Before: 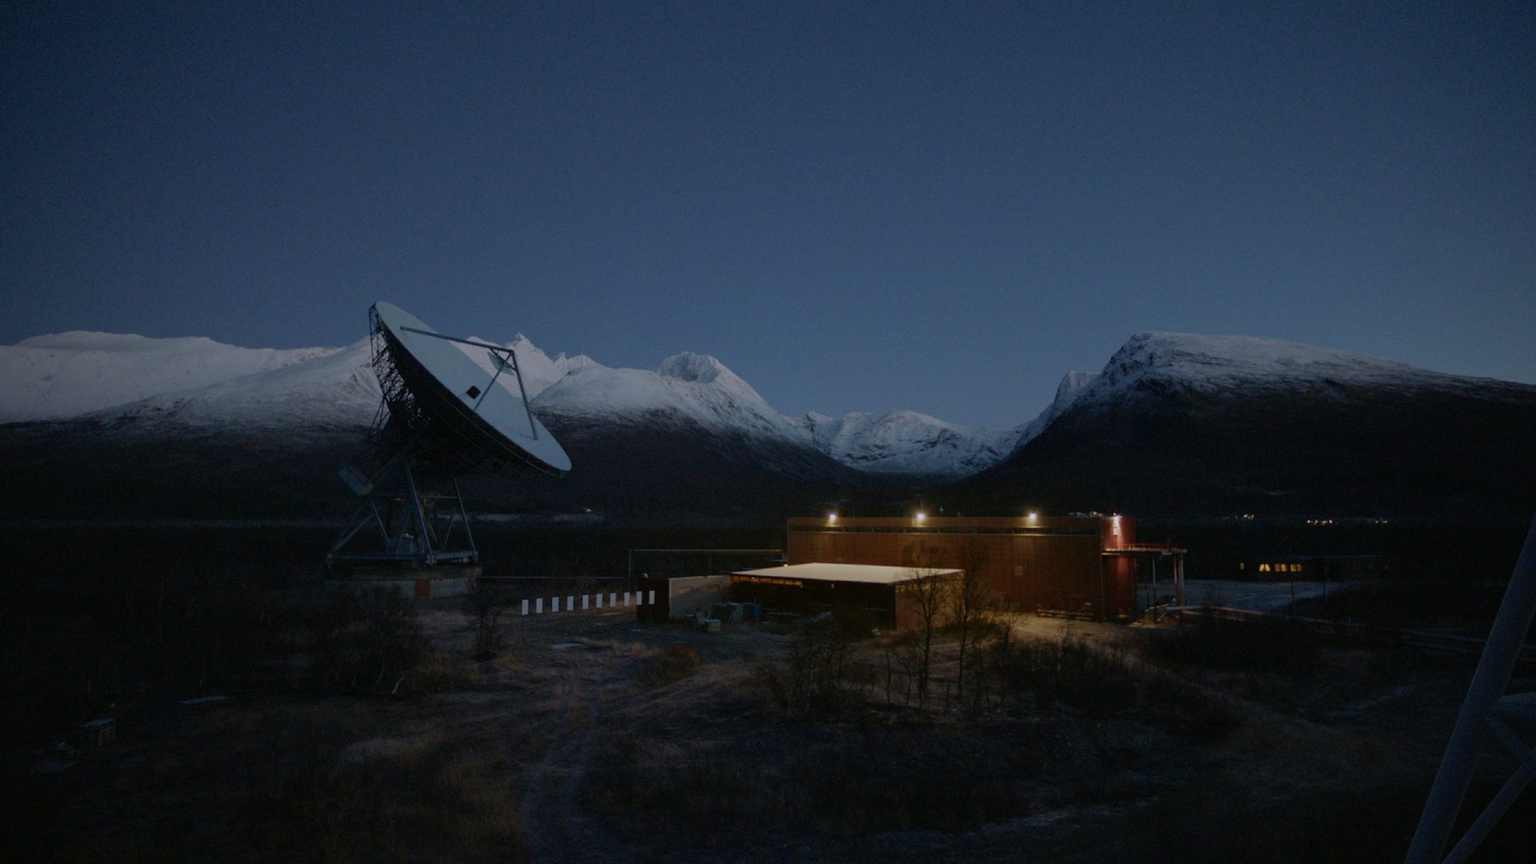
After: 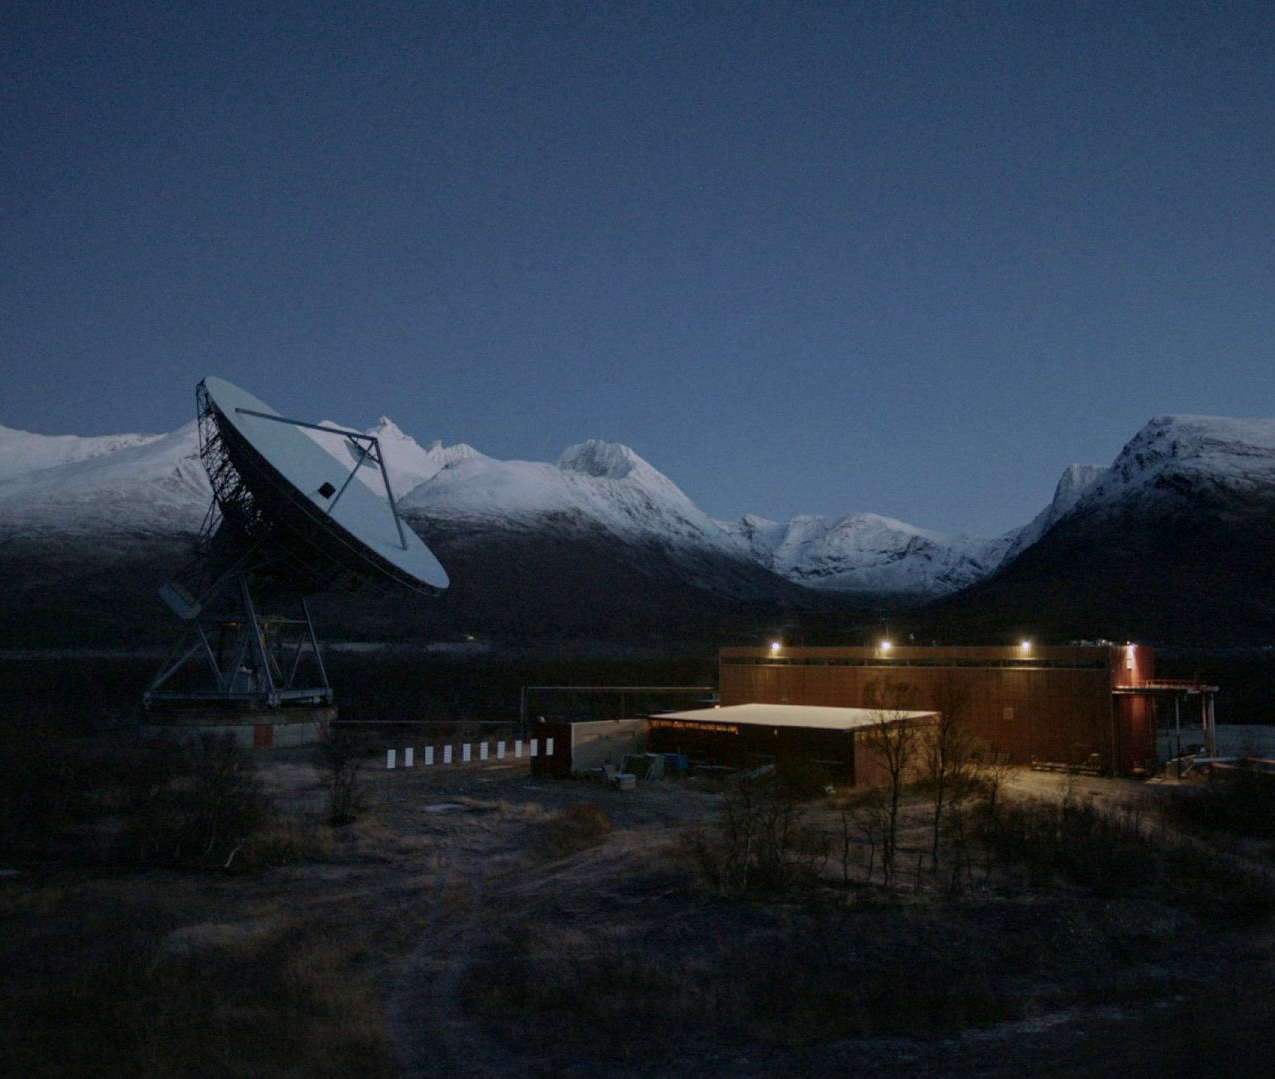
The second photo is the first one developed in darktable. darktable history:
local contrast: on, module defaults
exposure: black level correction 0, exposure 0.301 EV, compensate highlight preservation false
crop and rotate: left 13.811%, right 19.775%
